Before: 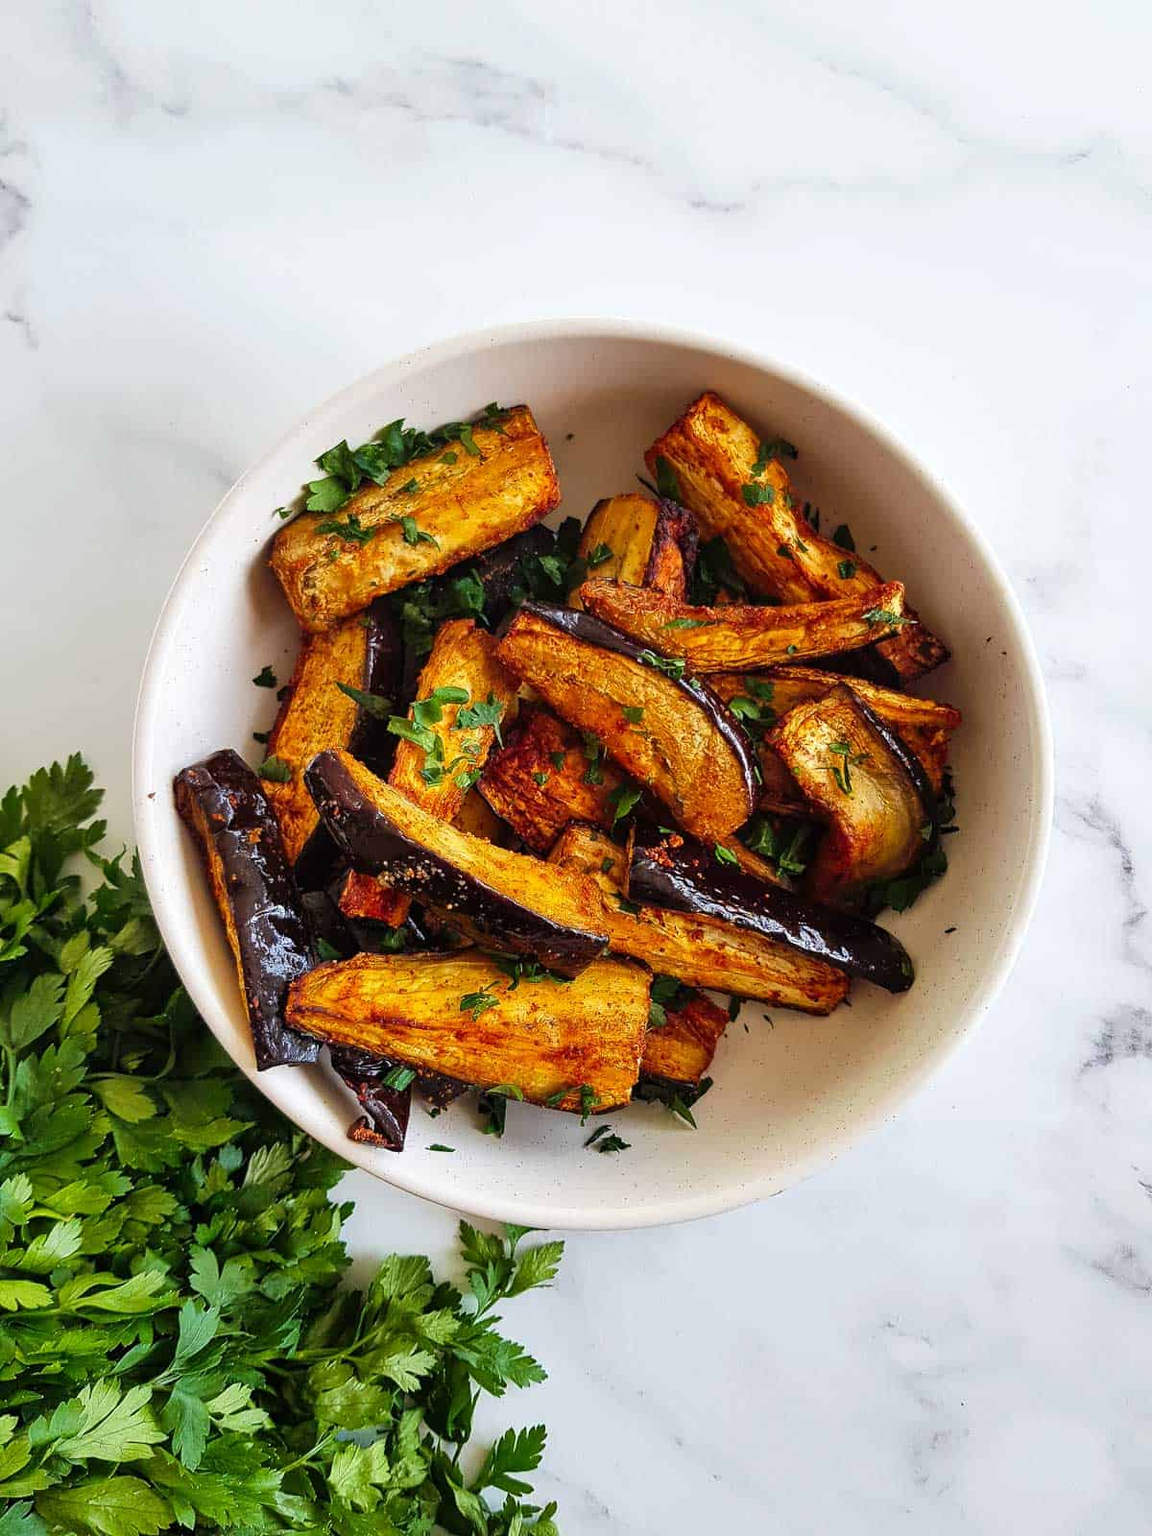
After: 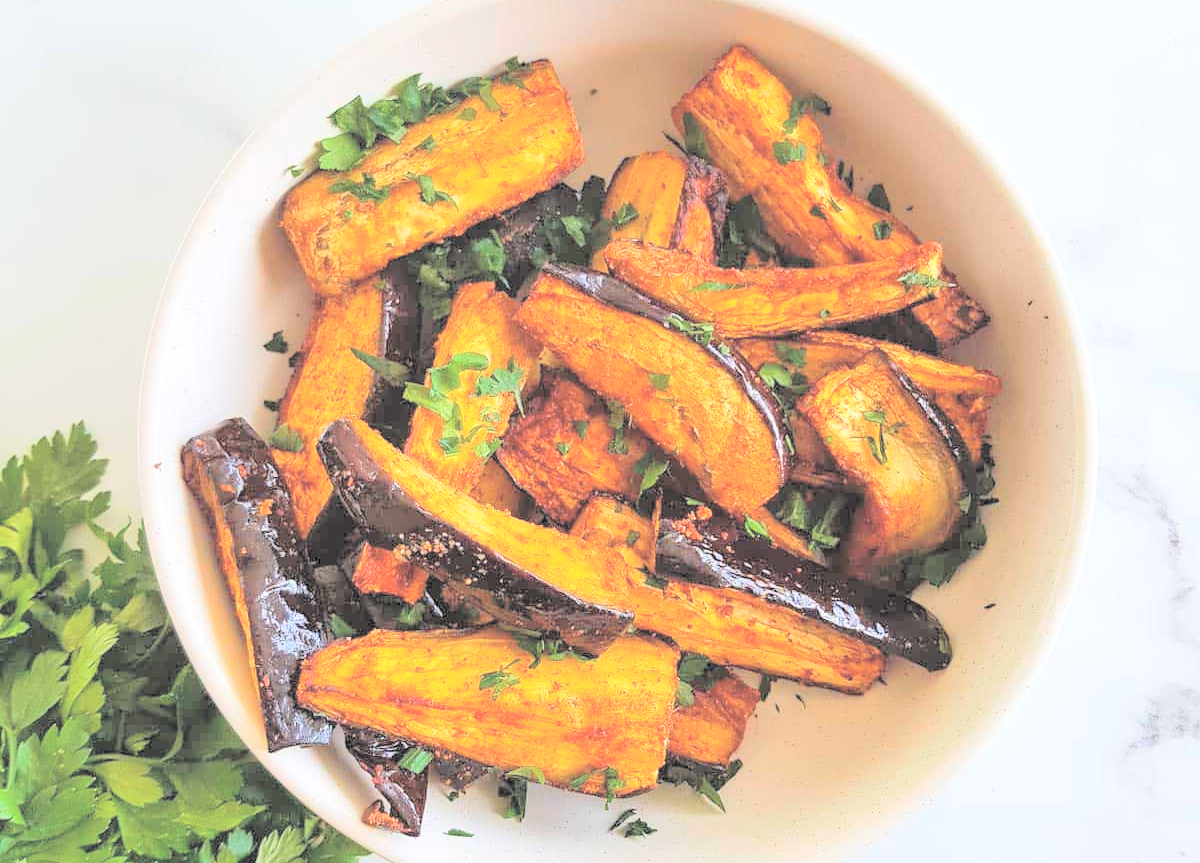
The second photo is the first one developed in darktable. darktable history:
contrast brightness saturation: brightness 0.992
crop and rotate: top 22.706%, bottom 23.319%
